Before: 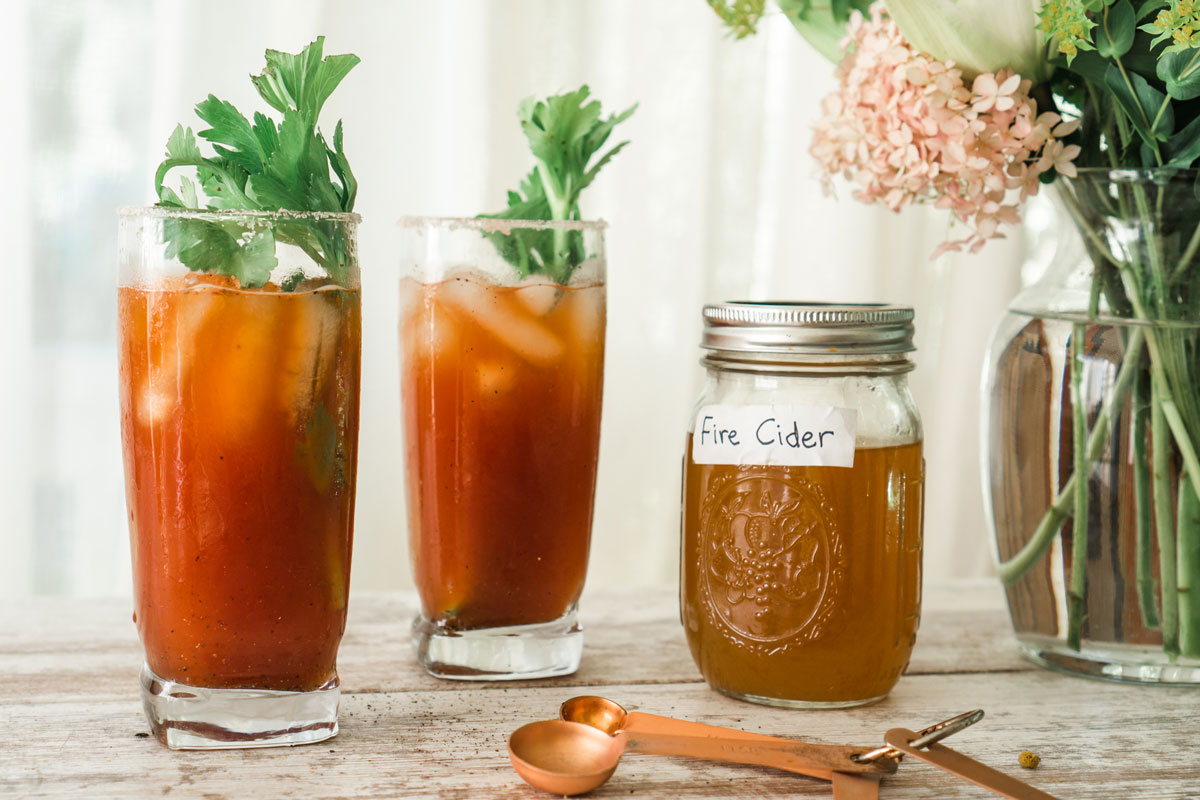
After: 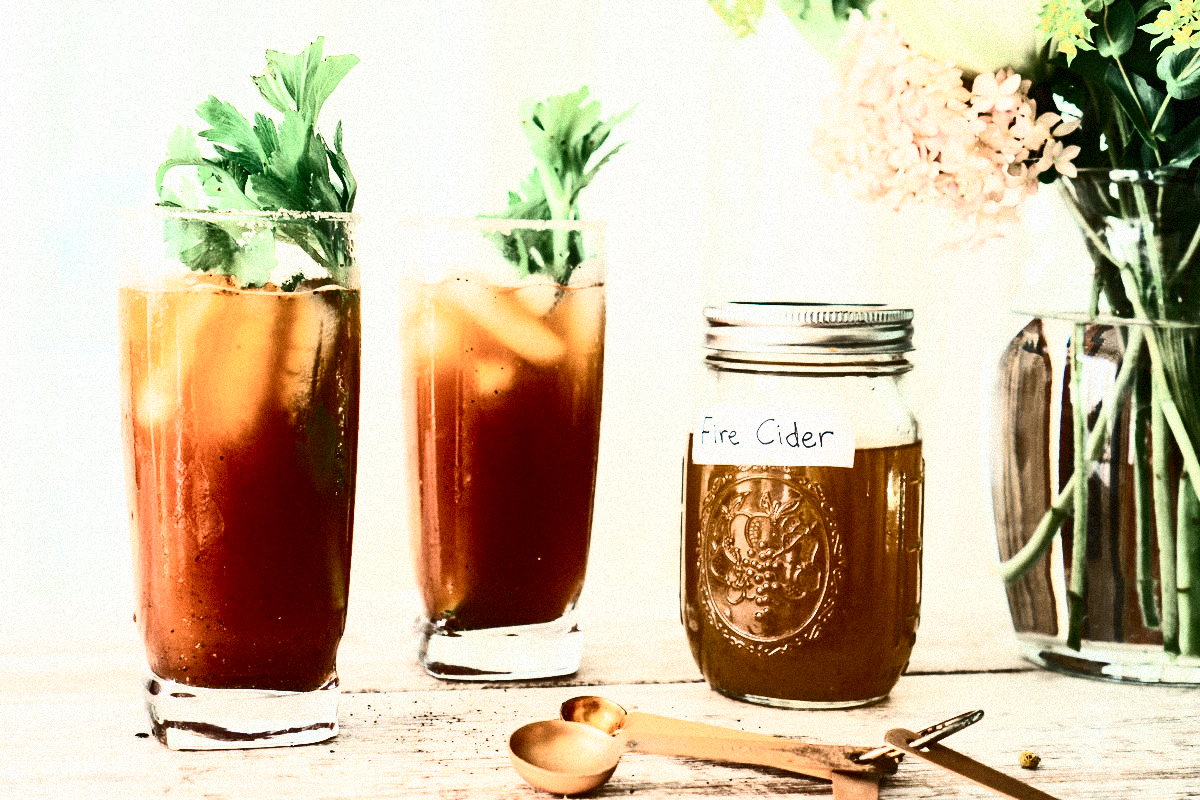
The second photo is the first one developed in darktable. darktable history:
contrast brightness saturation: contrast 0.93, brightness 0.2
grain: mid-tones bias 0%
